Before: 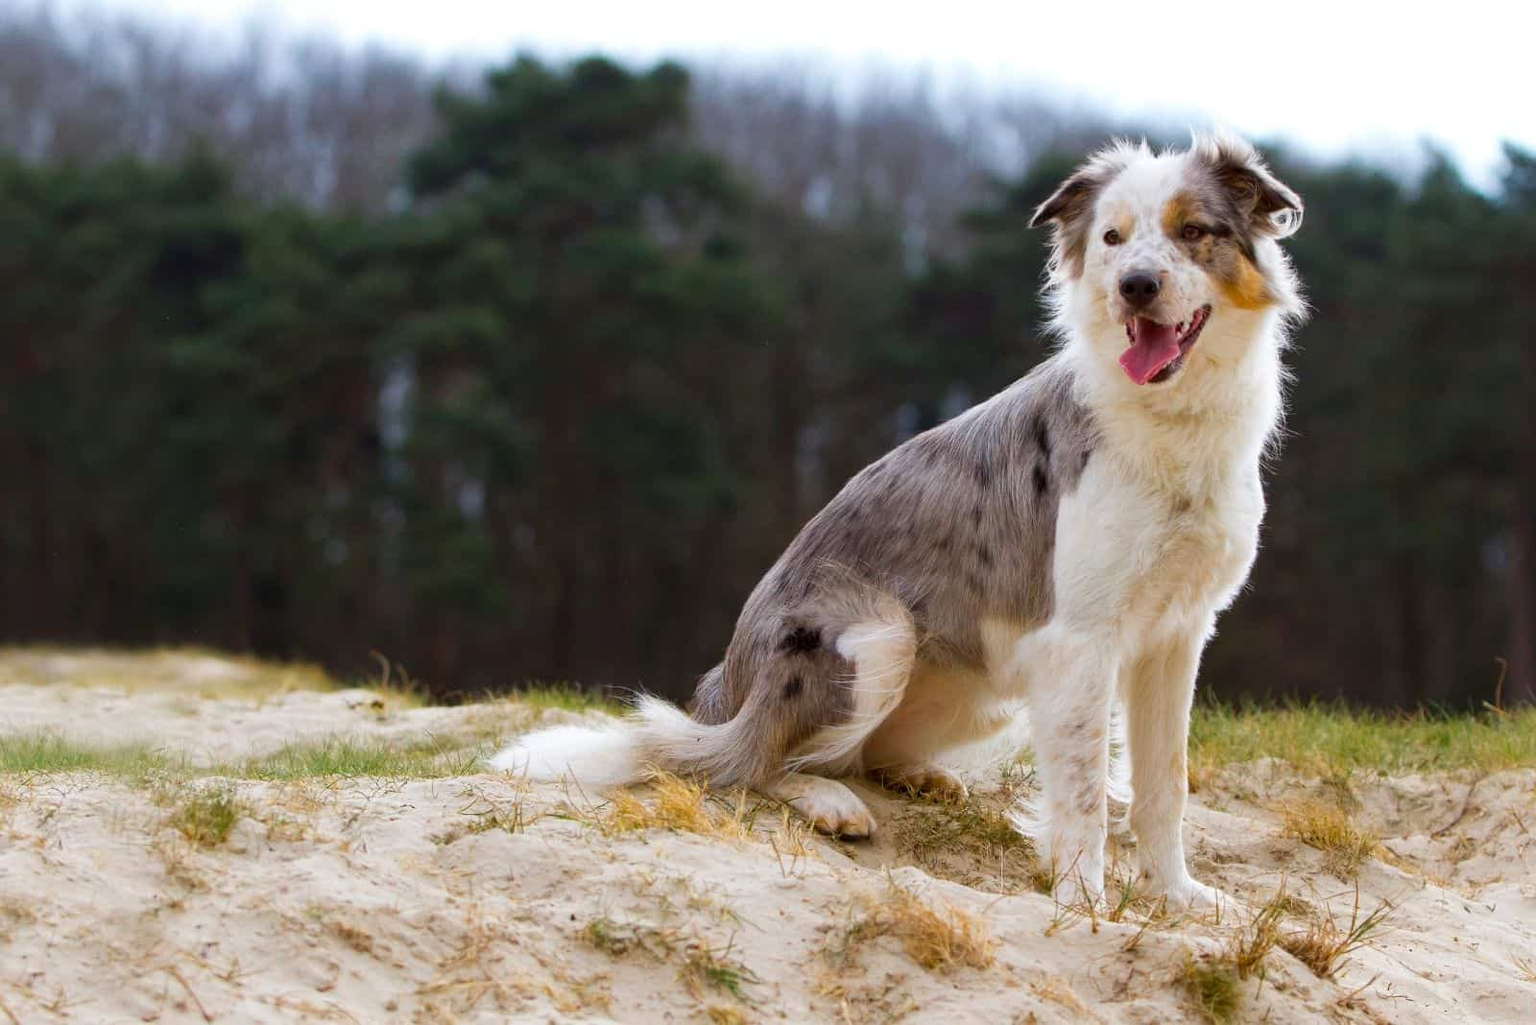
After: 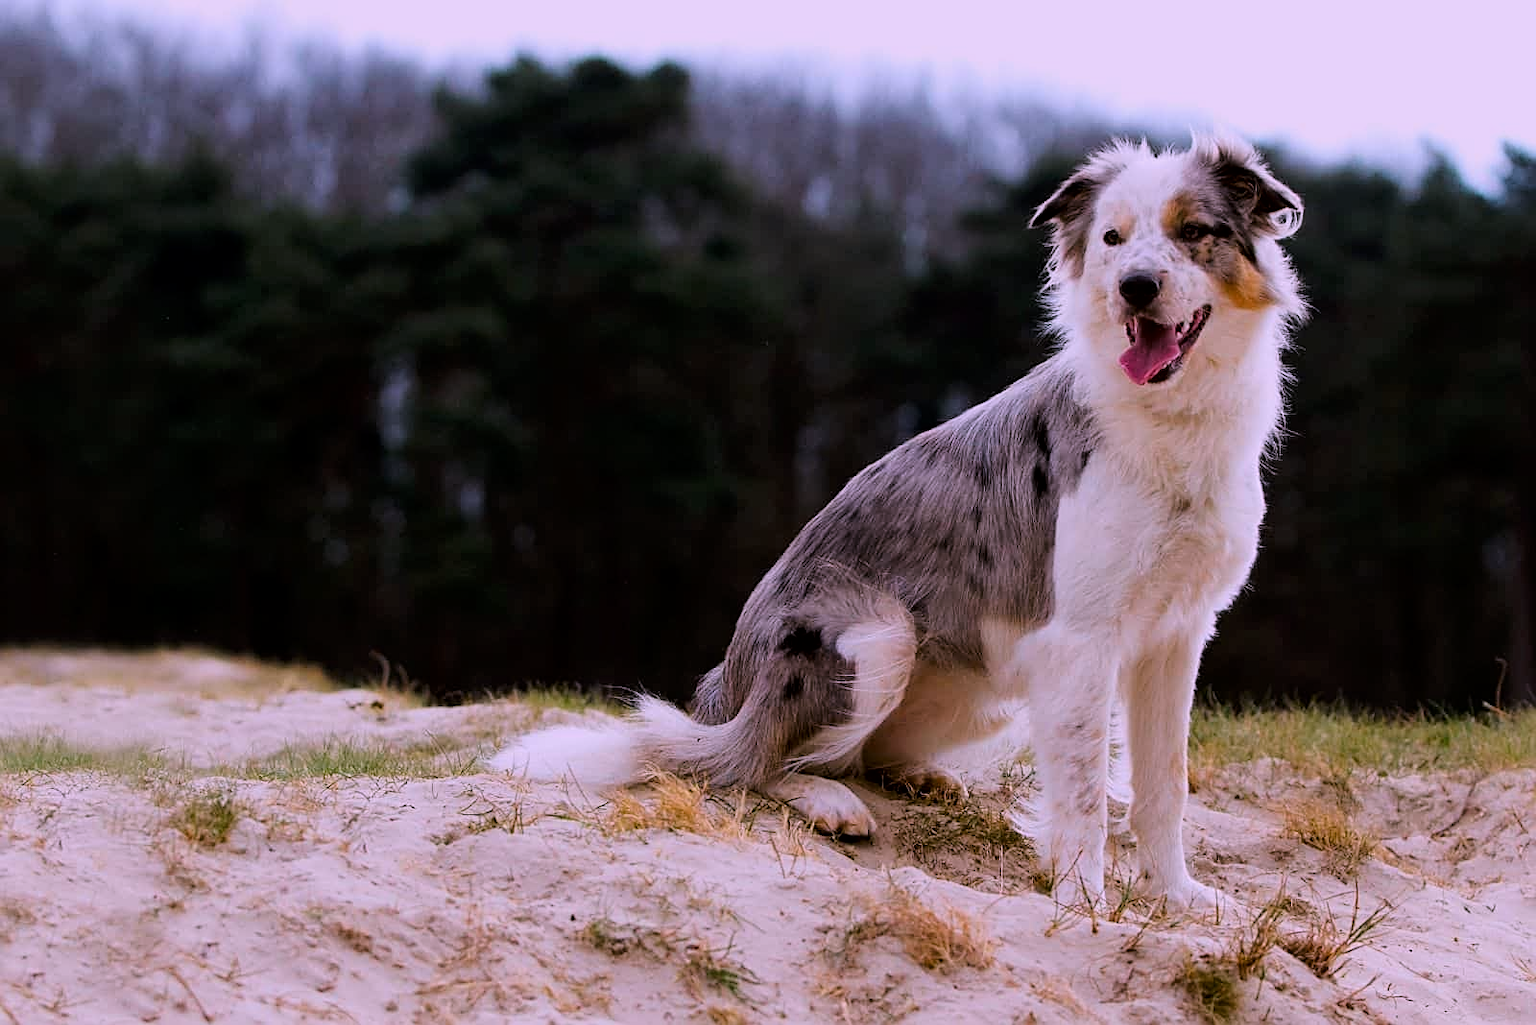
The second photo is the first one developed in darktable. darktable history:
tone curve: curves: ch0 [(0.003, 0) (0.066, 0.023) (0.149, 0.094) (0.264, 0.238) (0.395, 0.421) (0.517, 0.56) (0.688, 0.743) (0.813, 0.846) (1, 1)]; ch1 [(0, 0) (0.164, 0.115) (0.337, 0.332) (0.39, 0.398) (0.464, 0.461) (0.501, 0.5) (0.507, 0.503) (0.534, 0.537) (0.577, 0.59) (0.652, 0.681) (0.733, 0.749) (0.811, 0.796) (1, 1)]; ch2 [(0, 0) (0.337, 0.382) (0.464, 0.476) (0.501, 0.502) (0.527, 0.54) (0.551, 0.565) (0.6, 0.59) (0.687, 0.675) (1, 1)], color space Lab, linked channels, preserve colors none
sharpen: on, module defaults
color correction: highlights a* 15.3, highlights b* -19.88
exposure: black level correction 0.009, exposure -0.637 EV, compensate exposure bias true, compensate highlight preservation false
